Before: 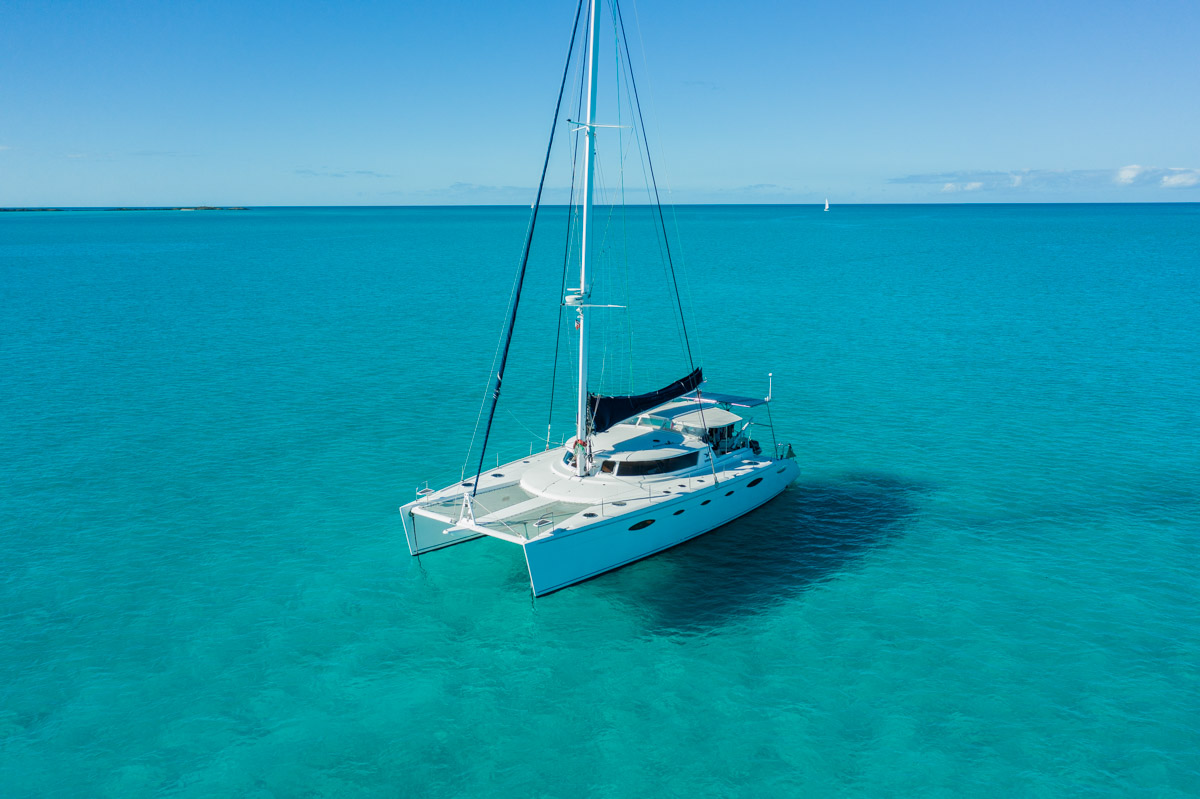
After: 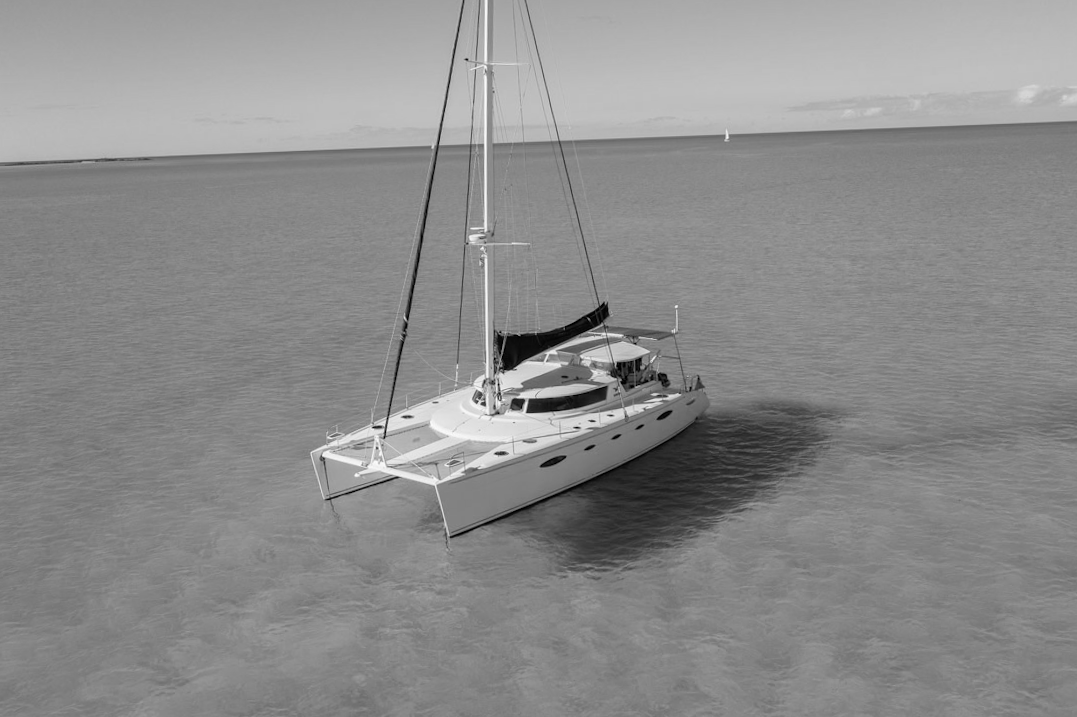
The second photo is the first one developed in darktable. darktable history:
monochrome: on, module defaults
crop and rotate: angle 1.96°, left 5.673%, top 5.673%
